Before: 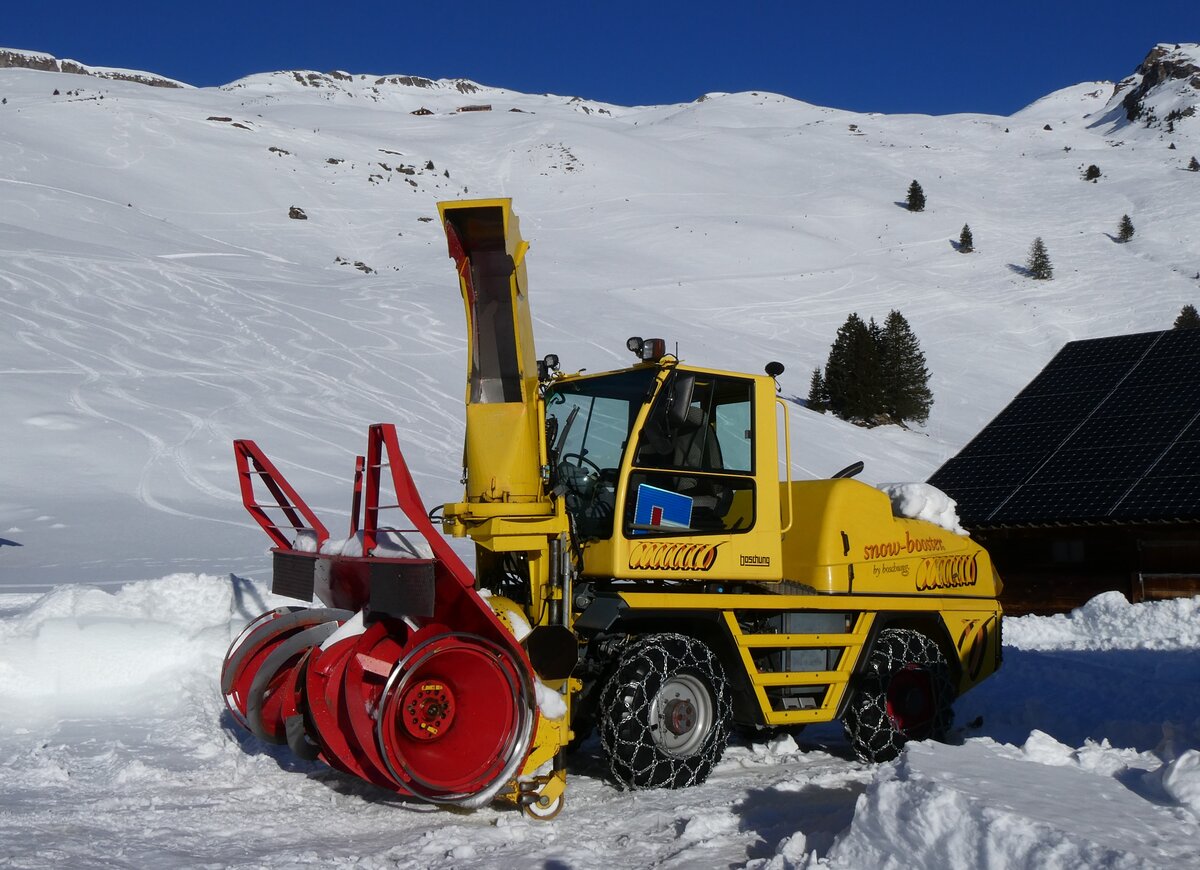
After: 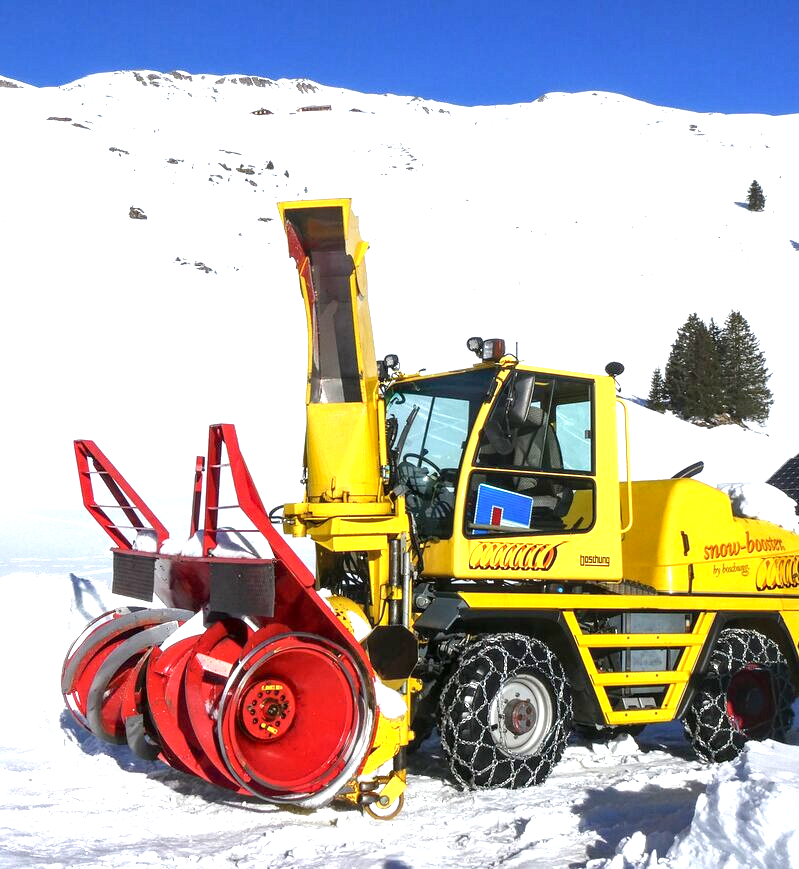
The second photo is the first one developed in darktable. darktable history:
crop and rotate: left 13.342%, right 19.991%
local contrast: detail 130%
exposure: black level correction 0.001, exposure 1.646 EV, compensate exposure bias true, compensate highlight preservation false
